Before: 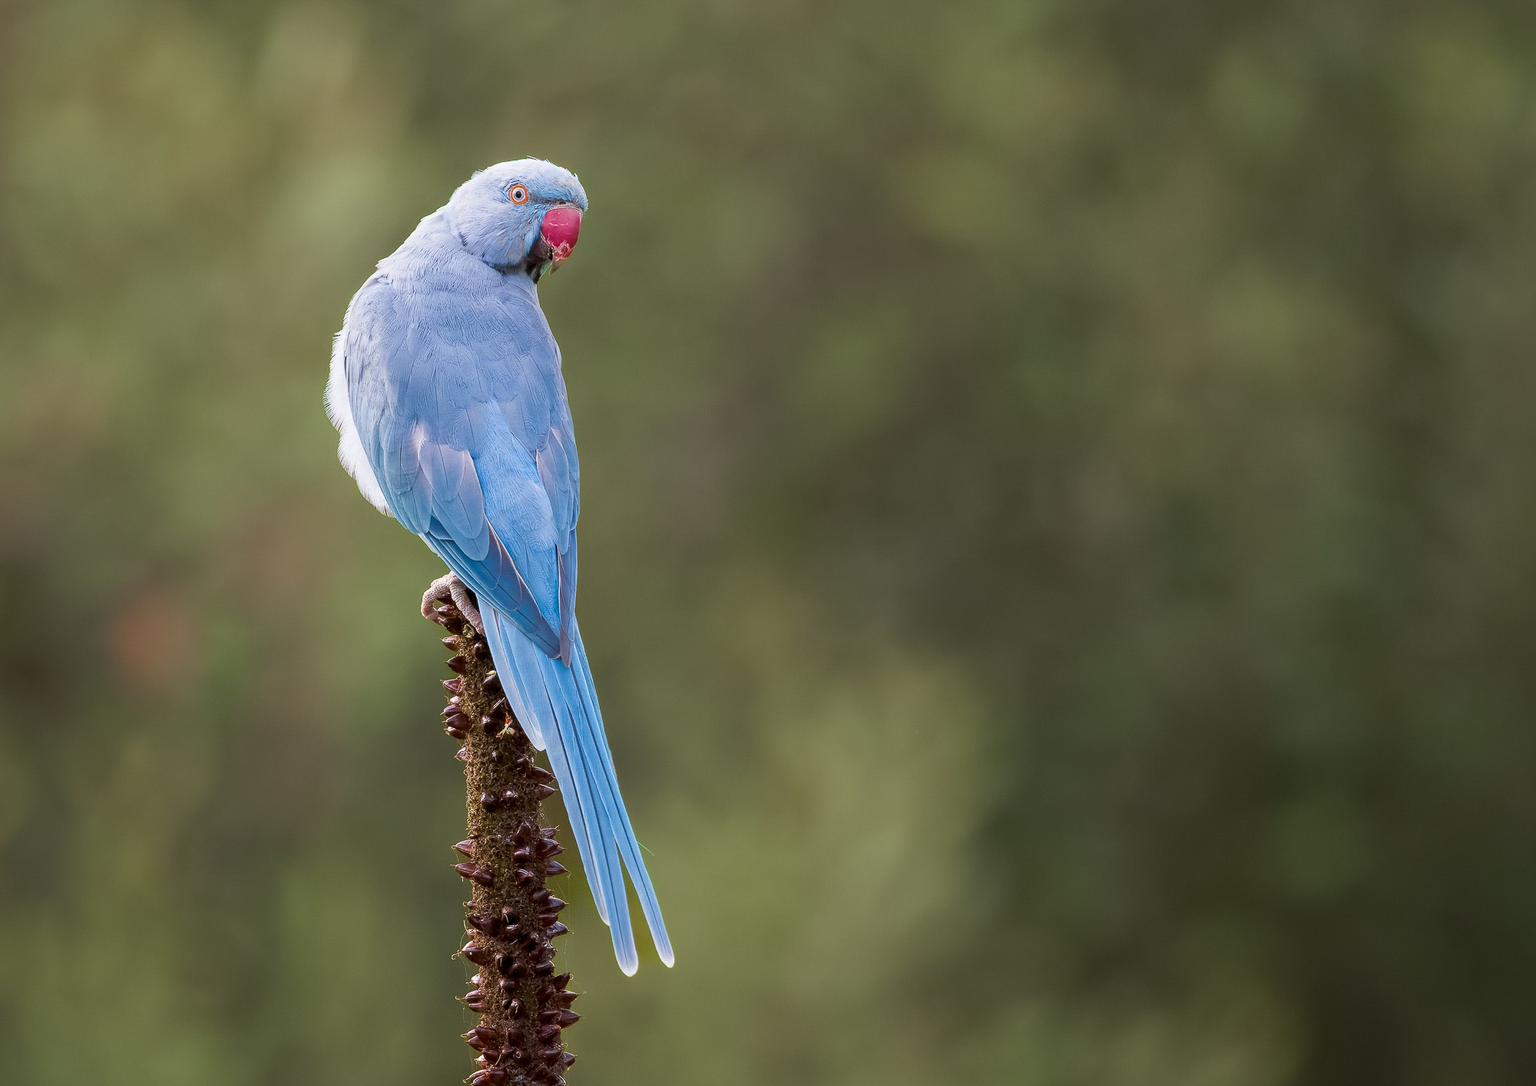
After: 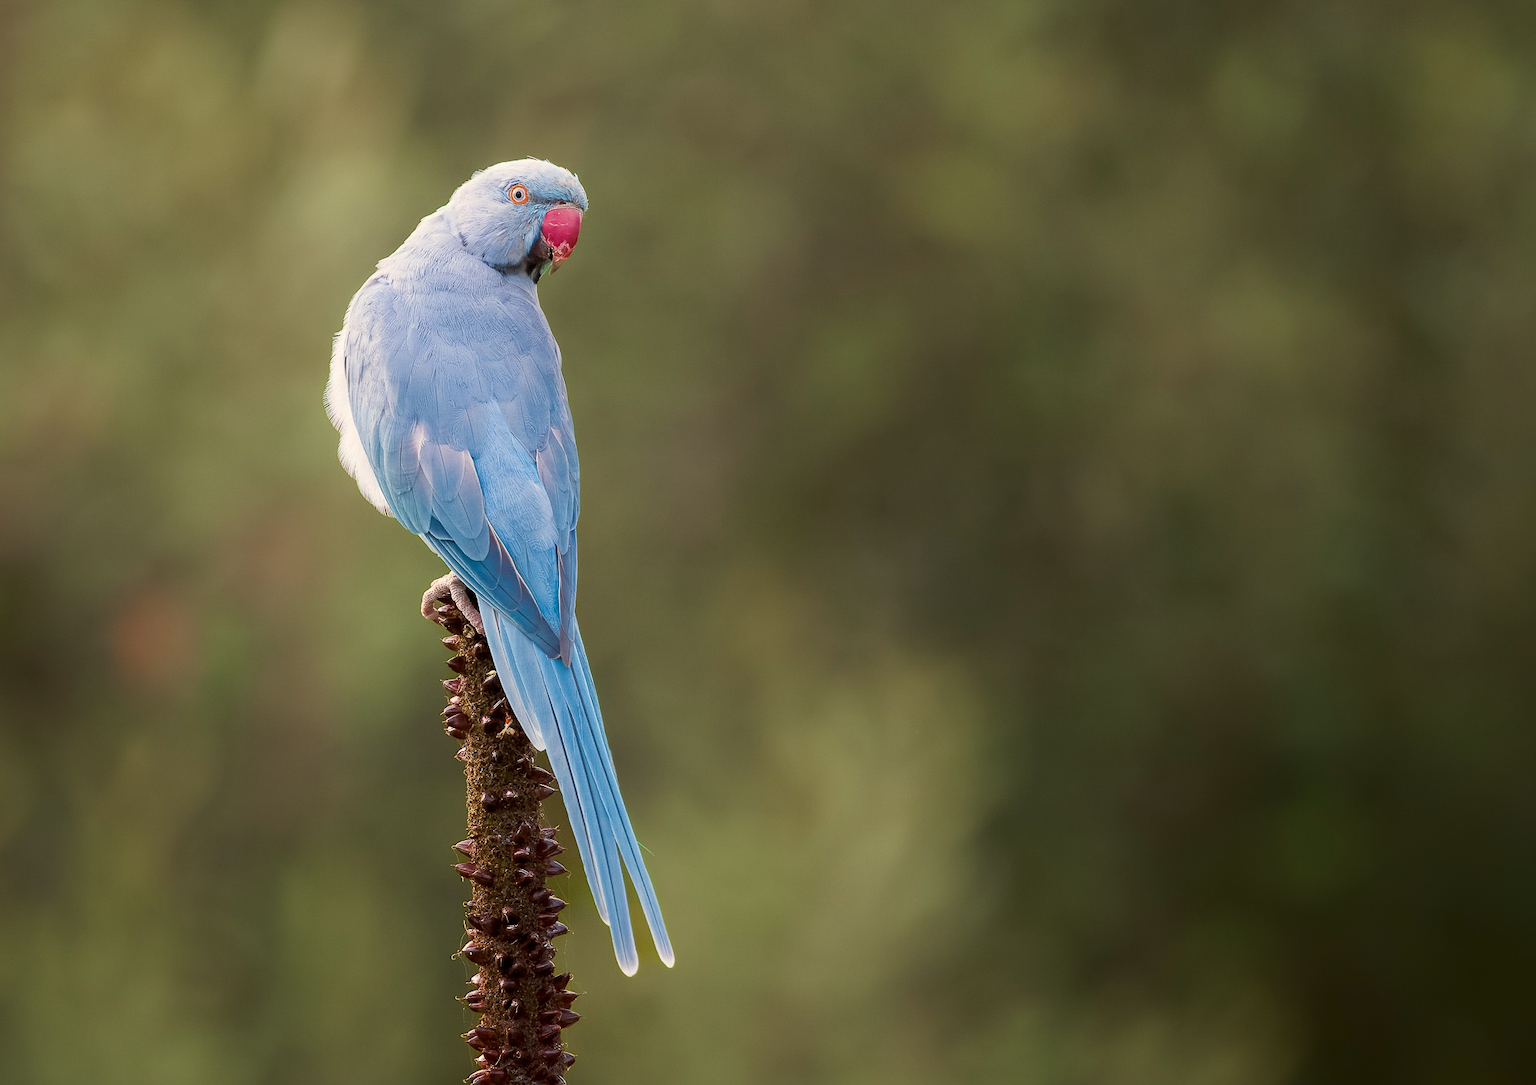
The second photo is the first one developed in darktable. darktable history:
shadows and highlights: shadows -54.3, highlights 86.09, soften with gaussian
white balance: red 1.045, blue 0.932
